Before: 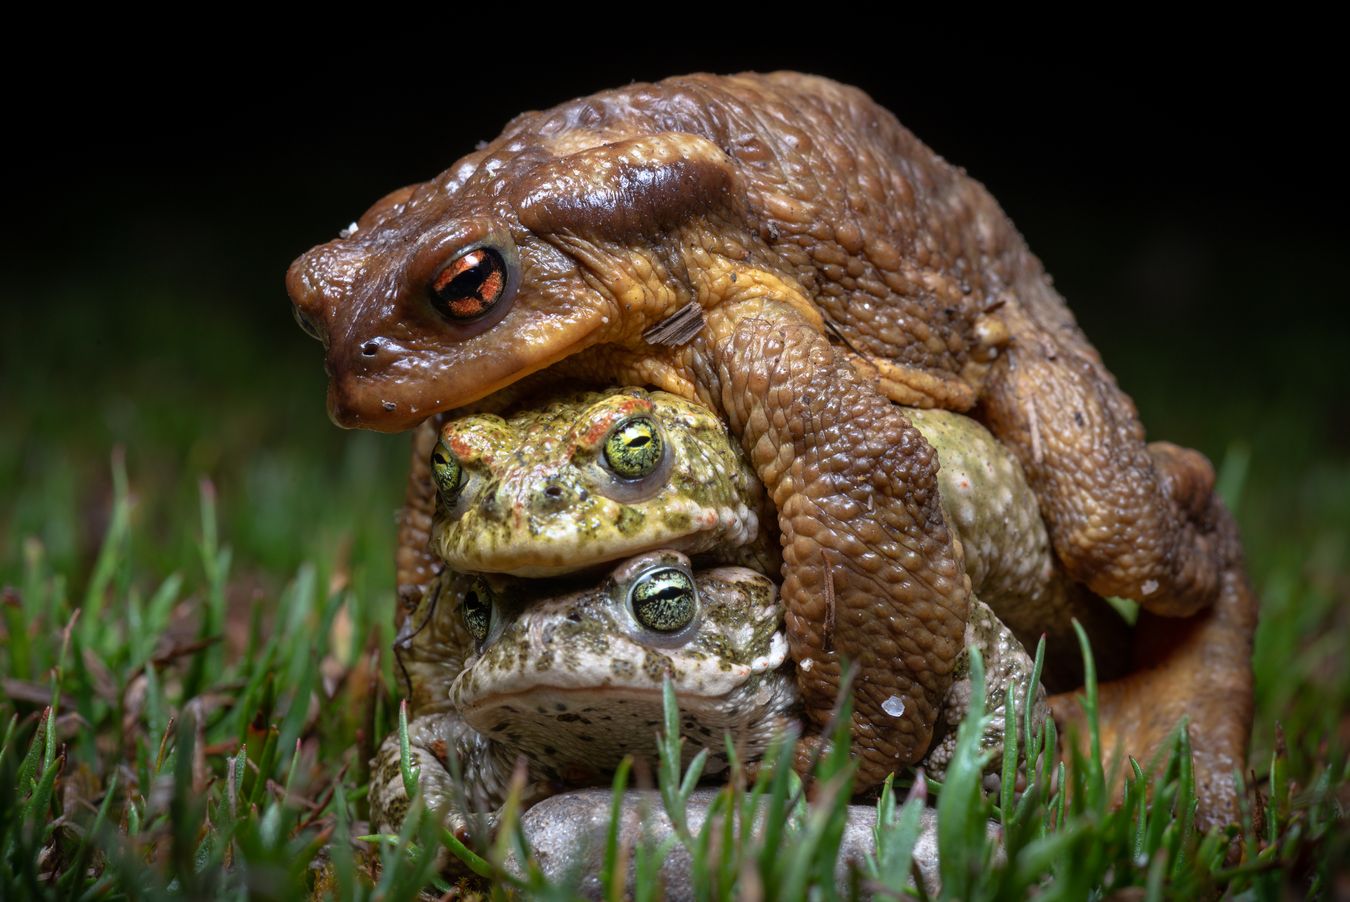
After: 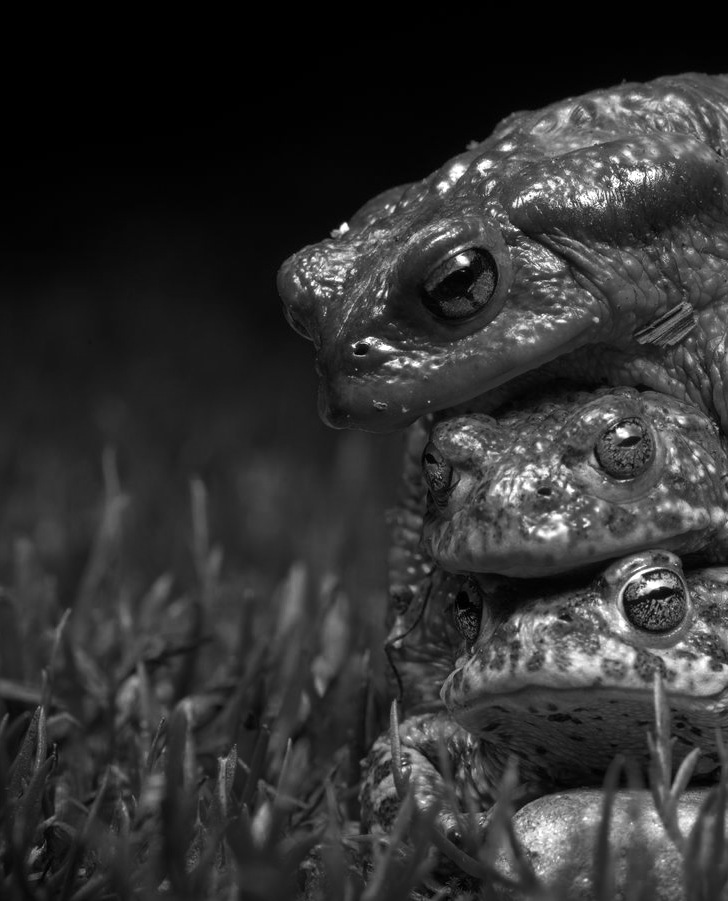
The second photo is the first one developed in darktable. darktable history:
crop: left 0.734%, right 45.279%, bottom 0.078%
color zones: curves: ch0 [(0.287, 0.048) (0.493, 0.484) (0.737, 0.816)]; ch1 [(0, 0) (0.143, 0) (0.286, 0) (0.429, 0) (0.571, 0) (0.714, 0) (0.857, 0)]
